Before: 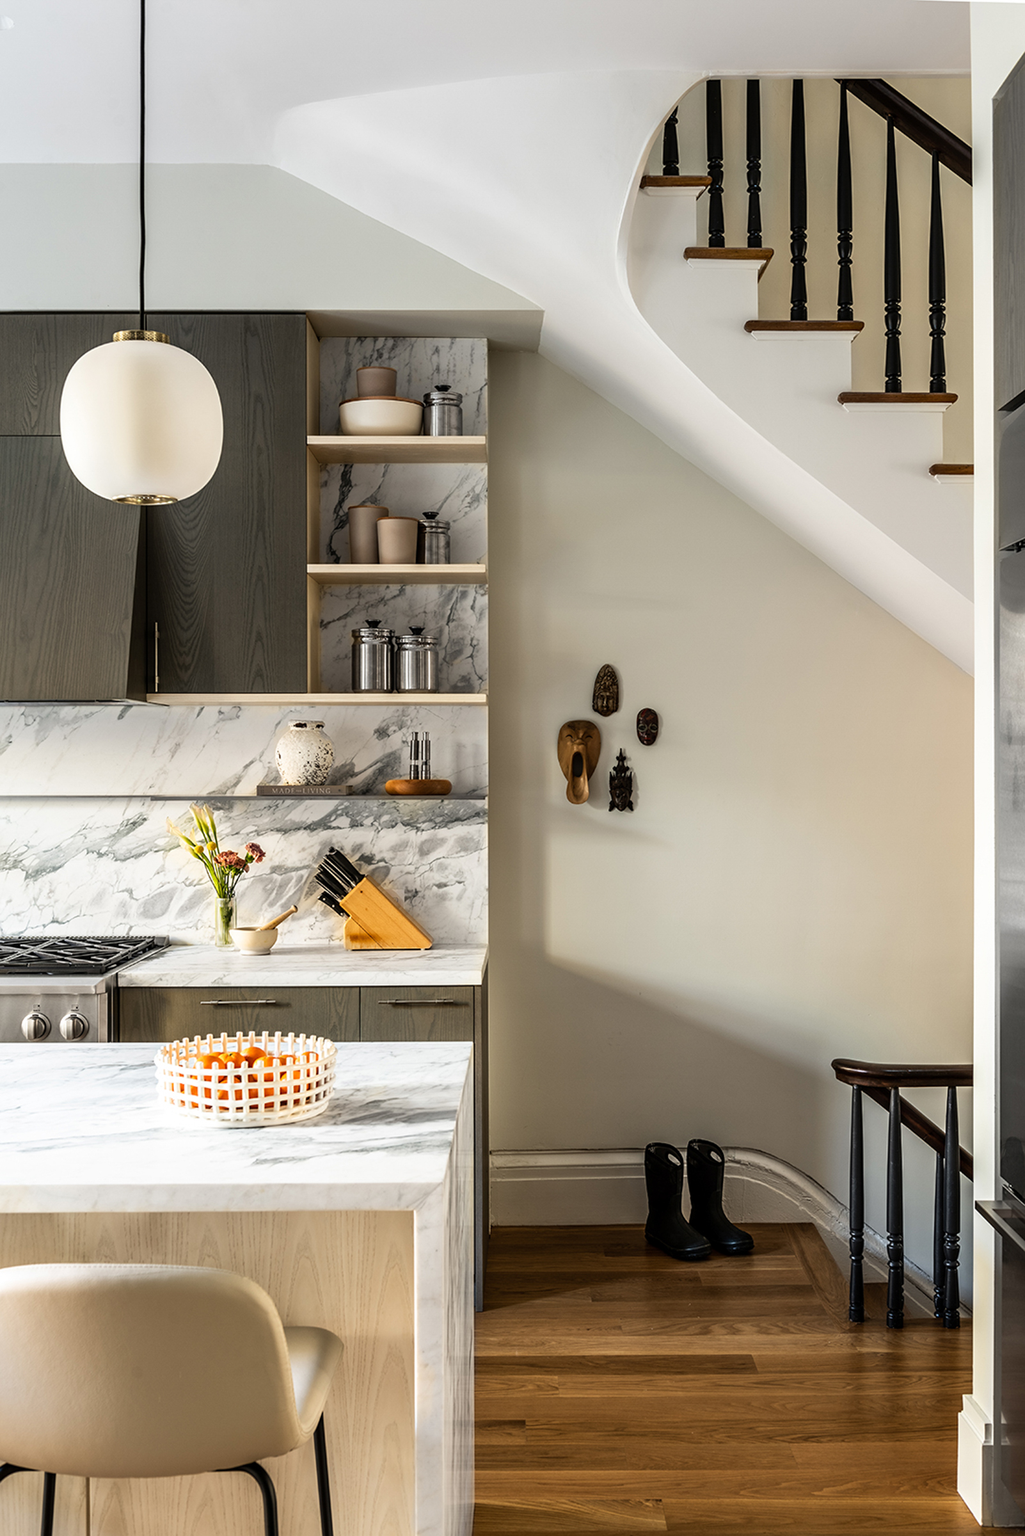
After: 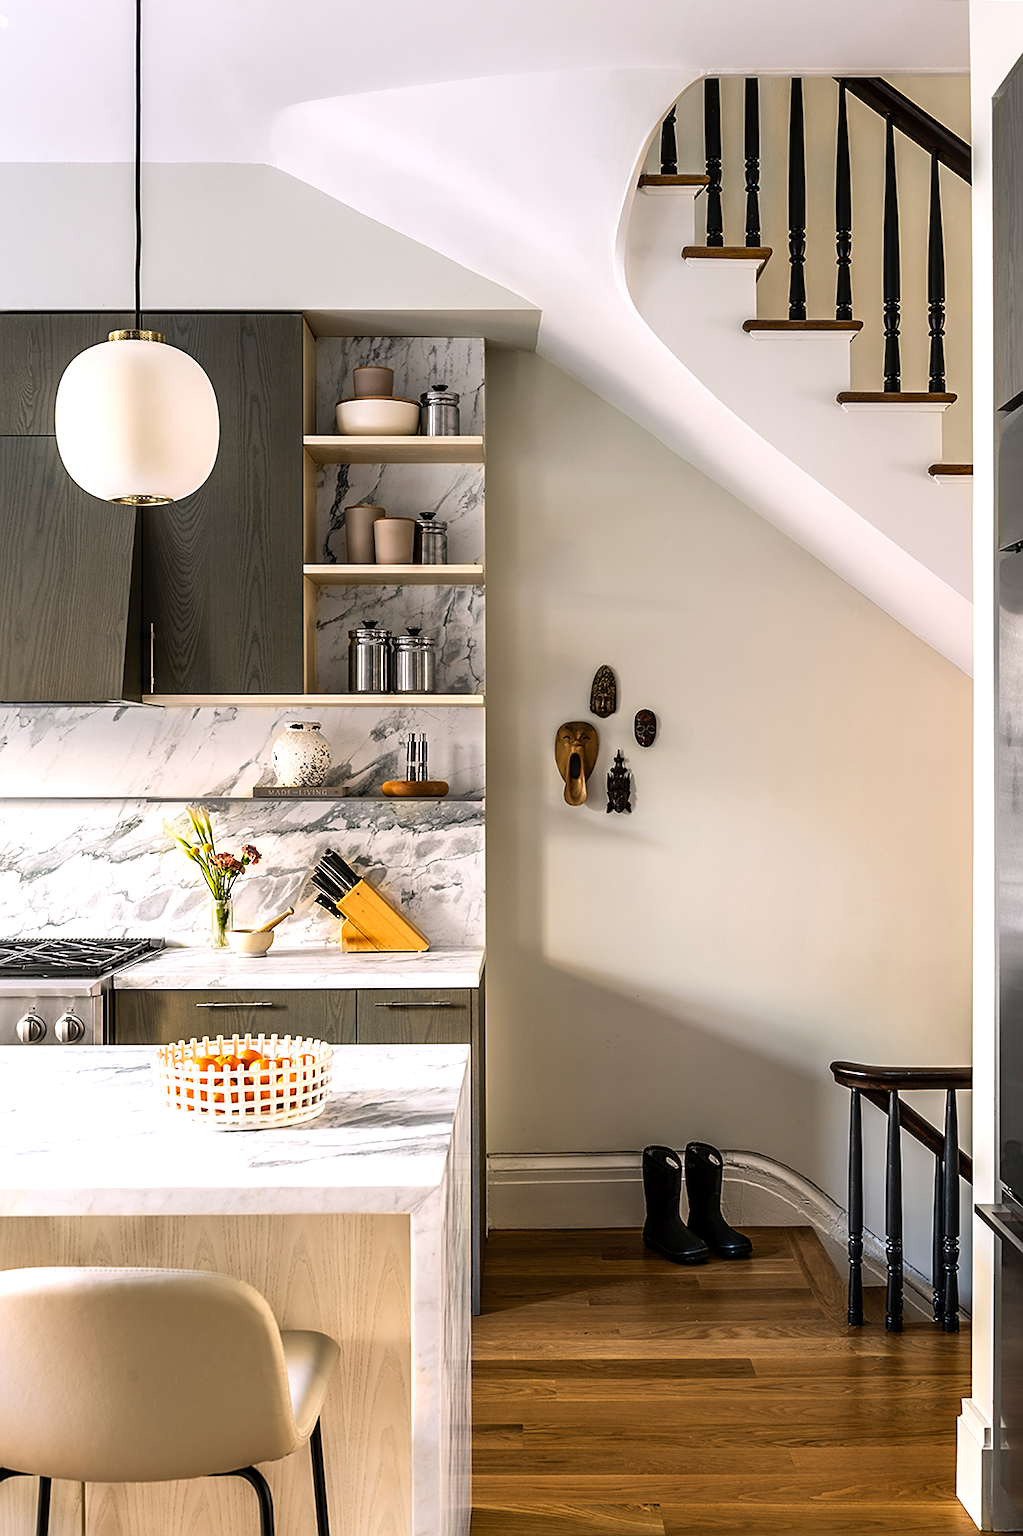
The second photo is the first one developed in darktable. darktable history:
crop and rotate: left 0.513%, top 0.163%, bottom 0.235%
color balance rgb: highlights gain › chroma 1.461%, highlights gain › hue 308.21°, perceptual saturation grading › global saturation 0.769%, perceptual brilliance grading › highlights 7.794%, perceptual brilliance grading › mid-tones 3.07%, perceptual brilliance grading › shadows 1.815%, global vibrance 20%
sharpen: on, module defaults
shadows and highlights: radius 329.45, shadows 53.66, highlights -99.22, compress 94.5%, soften with gaussian
